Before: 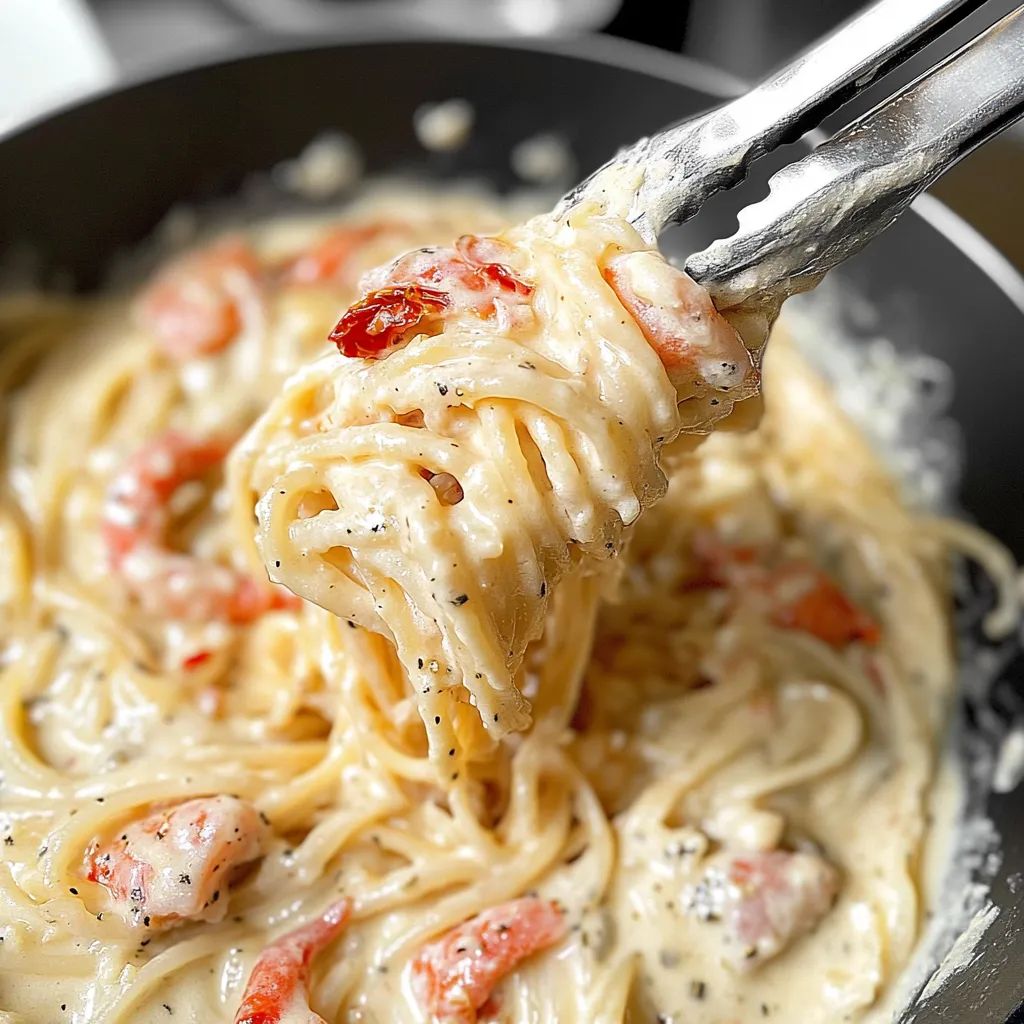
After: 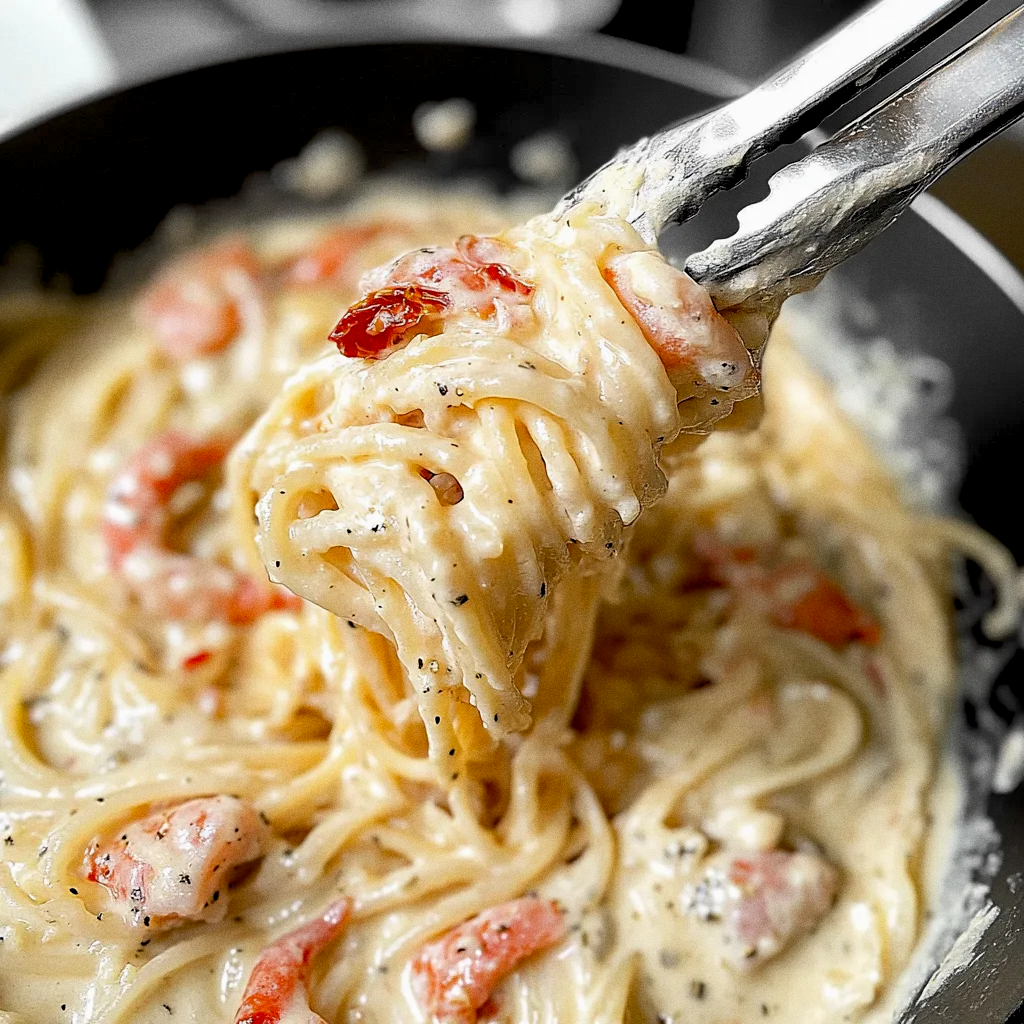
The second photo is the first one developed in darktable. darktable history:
levels: levels [0.031, 0.5, 0.969]
exposure: black level correction 0.009, exposure -0.159 EV, compensate highlight preservation false
grain: coarseness 0.09 ISO
